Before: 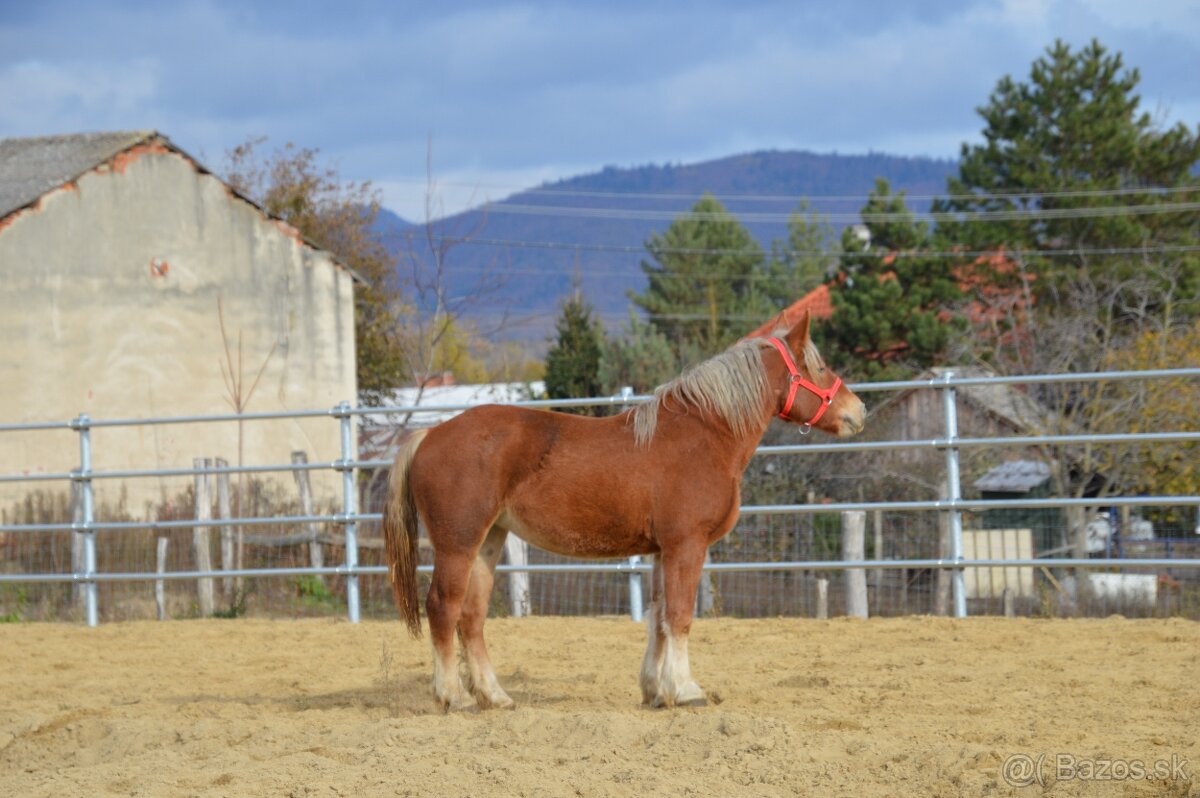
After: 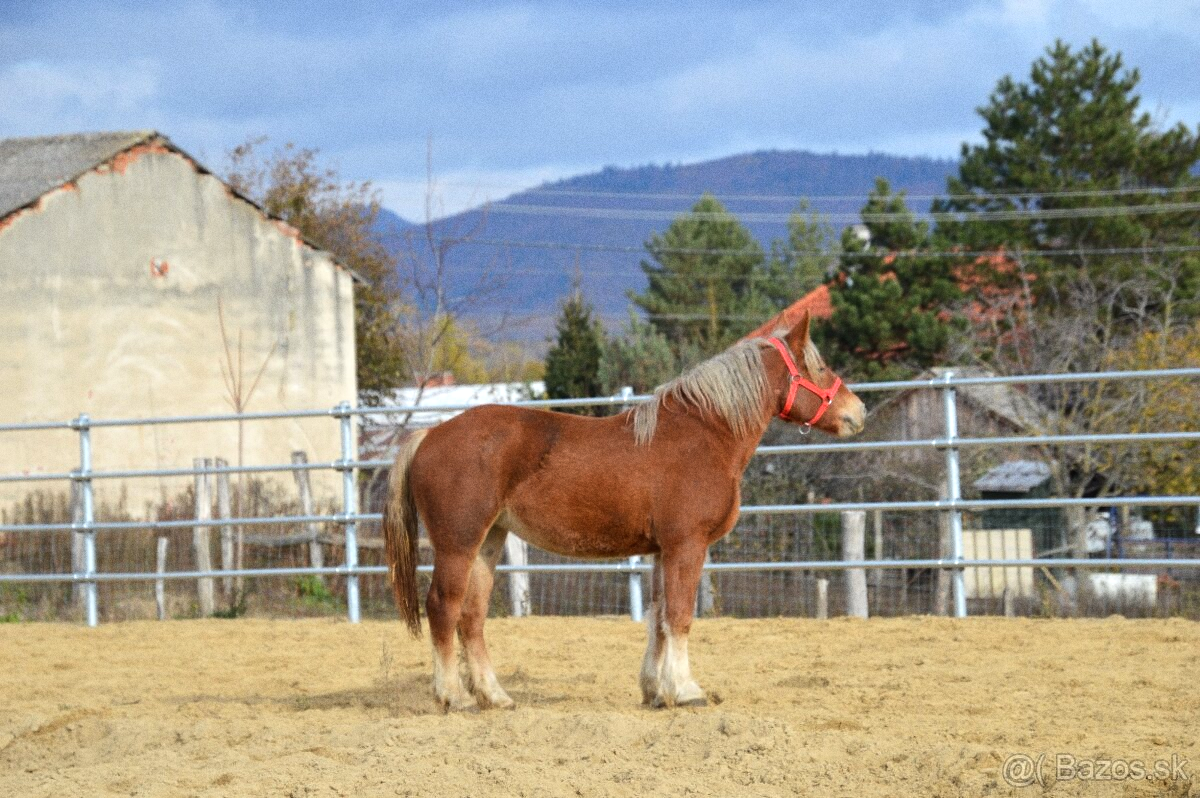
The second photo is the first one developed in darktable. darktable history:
grain: coarseness 0.47 ISO
tone equalizer: -8 EV -0.417 EV, -7 EV -0.389 EV, -6 EV -0.333 EV, -5 EV -0.222 EV, -3 EV 0.222 EV, -2 EV 0.333 EV, -1 EV 0.389 EV, +0 EV 0.417 EV, edges refinement/feathering 500, mask exposure compensation -1.57 EV, preserve details no
white balance: emerald 1
